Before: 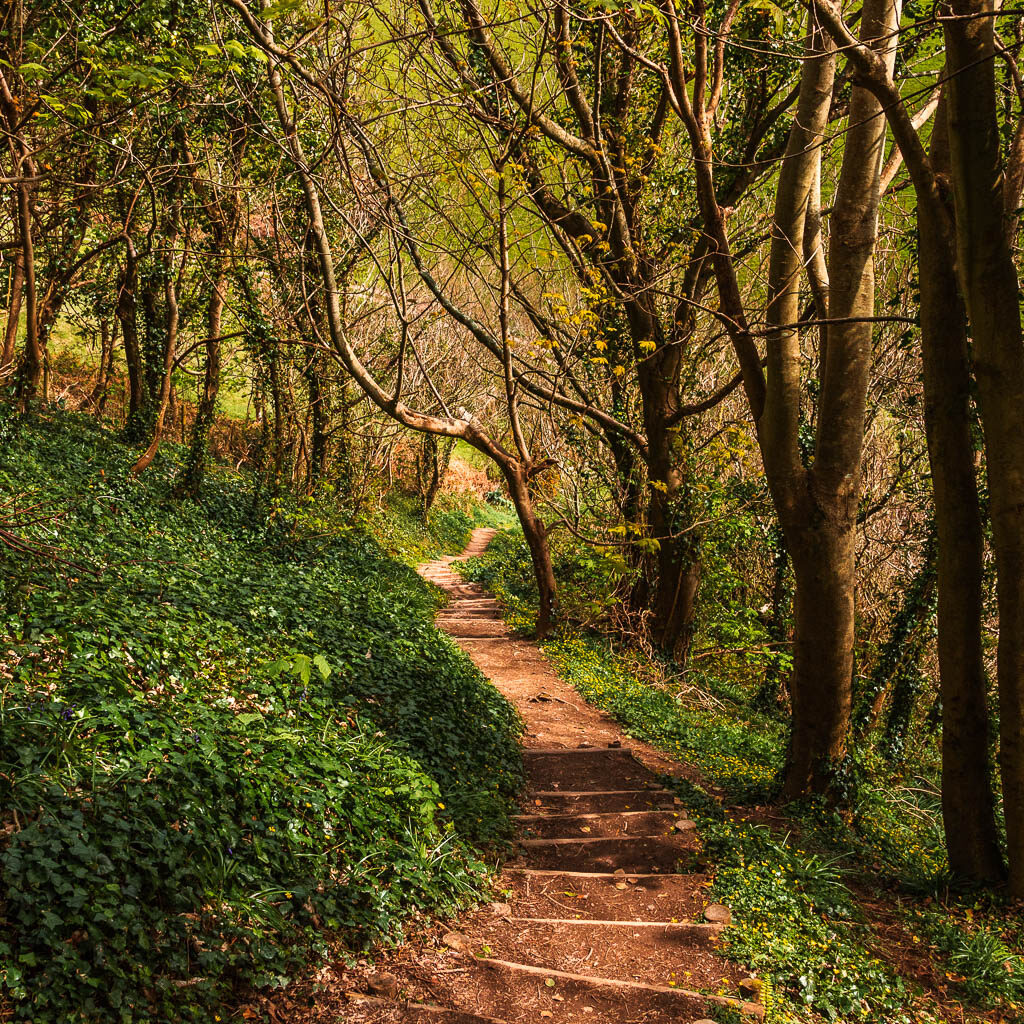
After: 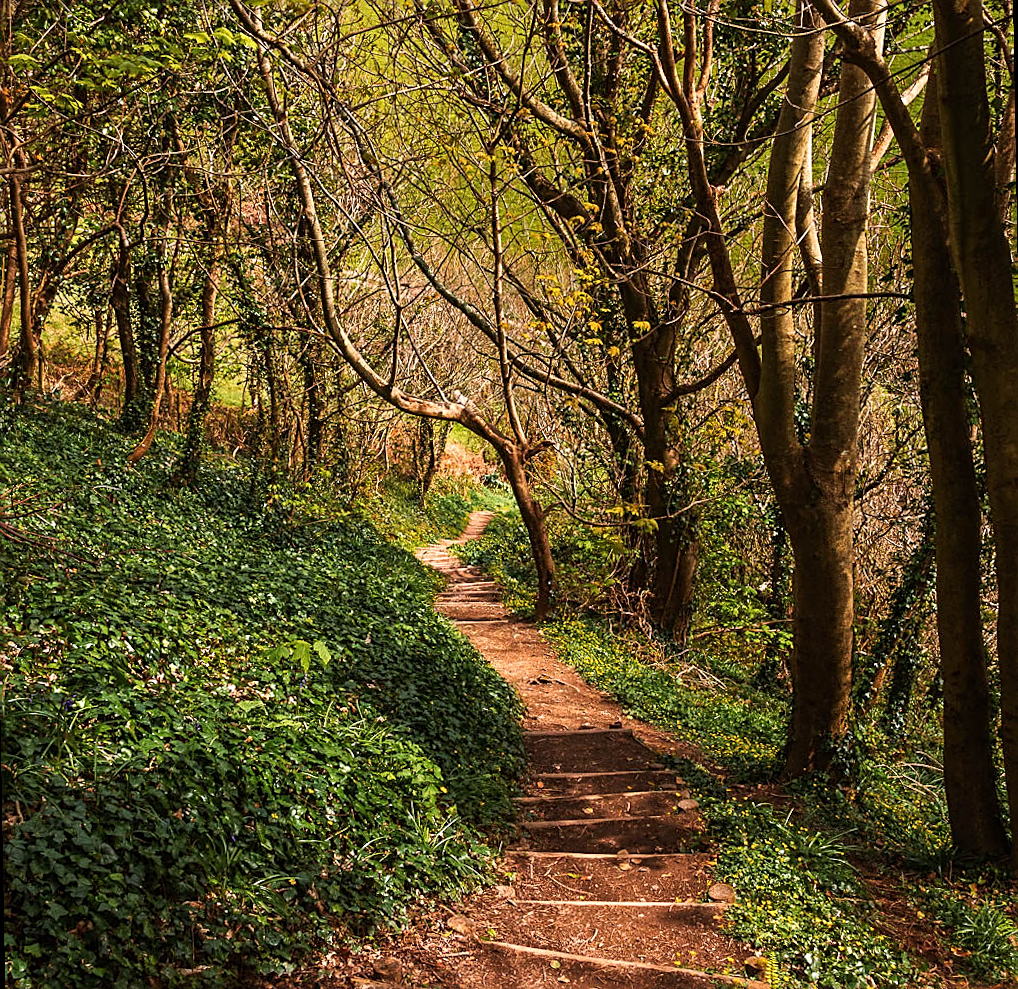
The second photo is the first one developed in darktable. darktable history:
sharpen: on, module defaults
tone equalizer: on, module defaults
white balance: red 1.009, blue 1.027
rotate and perspective: rotation -1°, crop left 0.011, crop right 0.989, crop top 0.025, crop bottom 0.975
